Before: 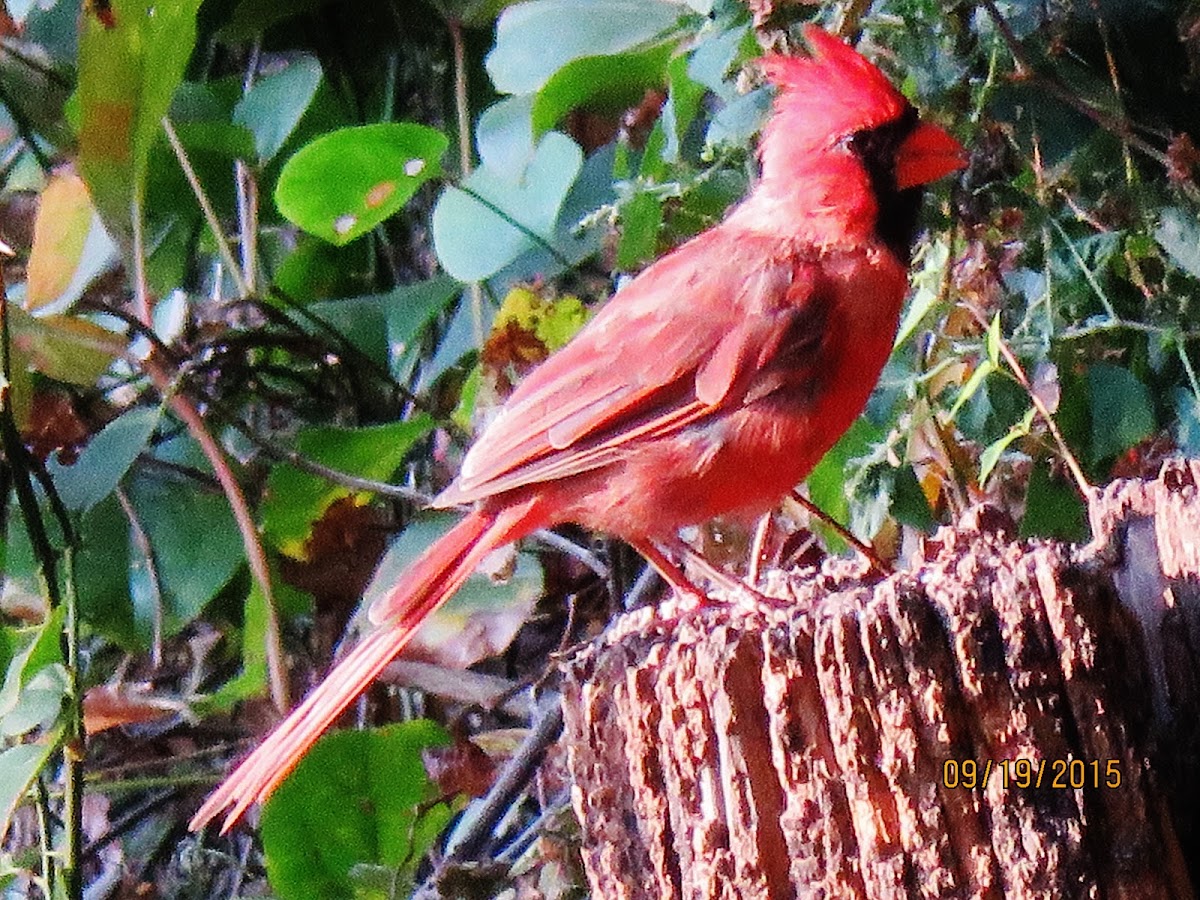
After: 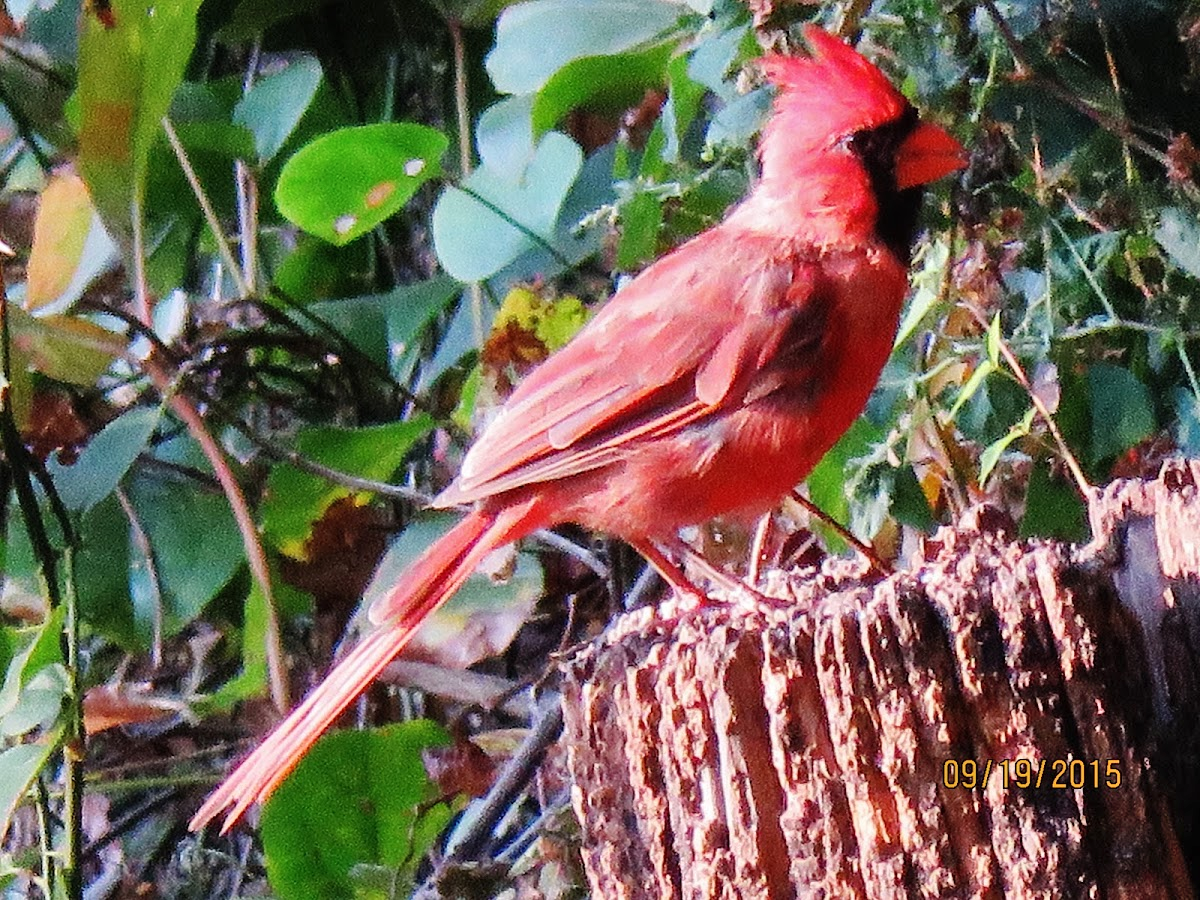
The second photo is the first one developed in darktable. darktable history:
shadows and highlights: shadows 47.89, highlights -42.1, soften with gaussian
